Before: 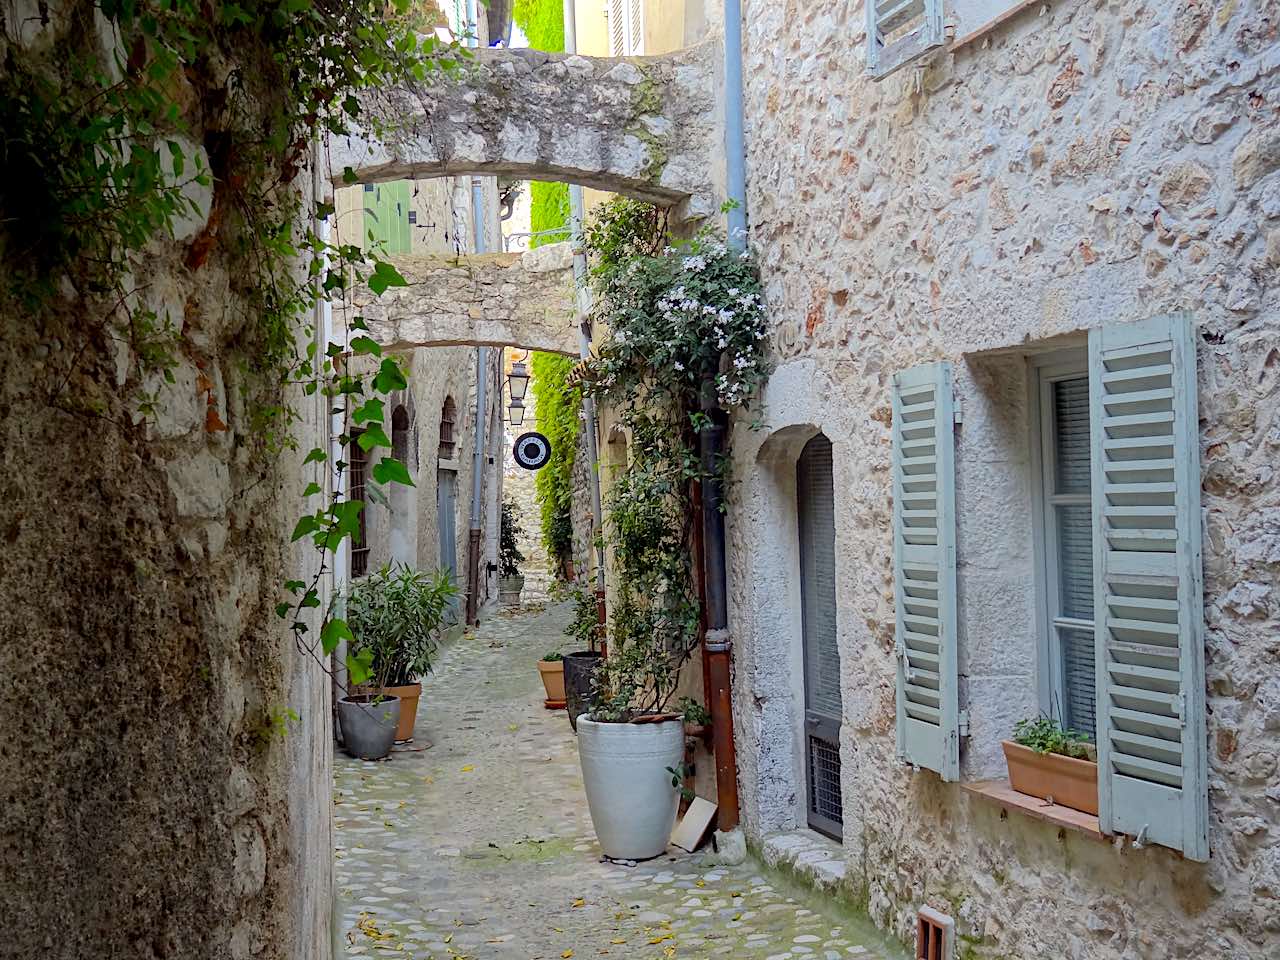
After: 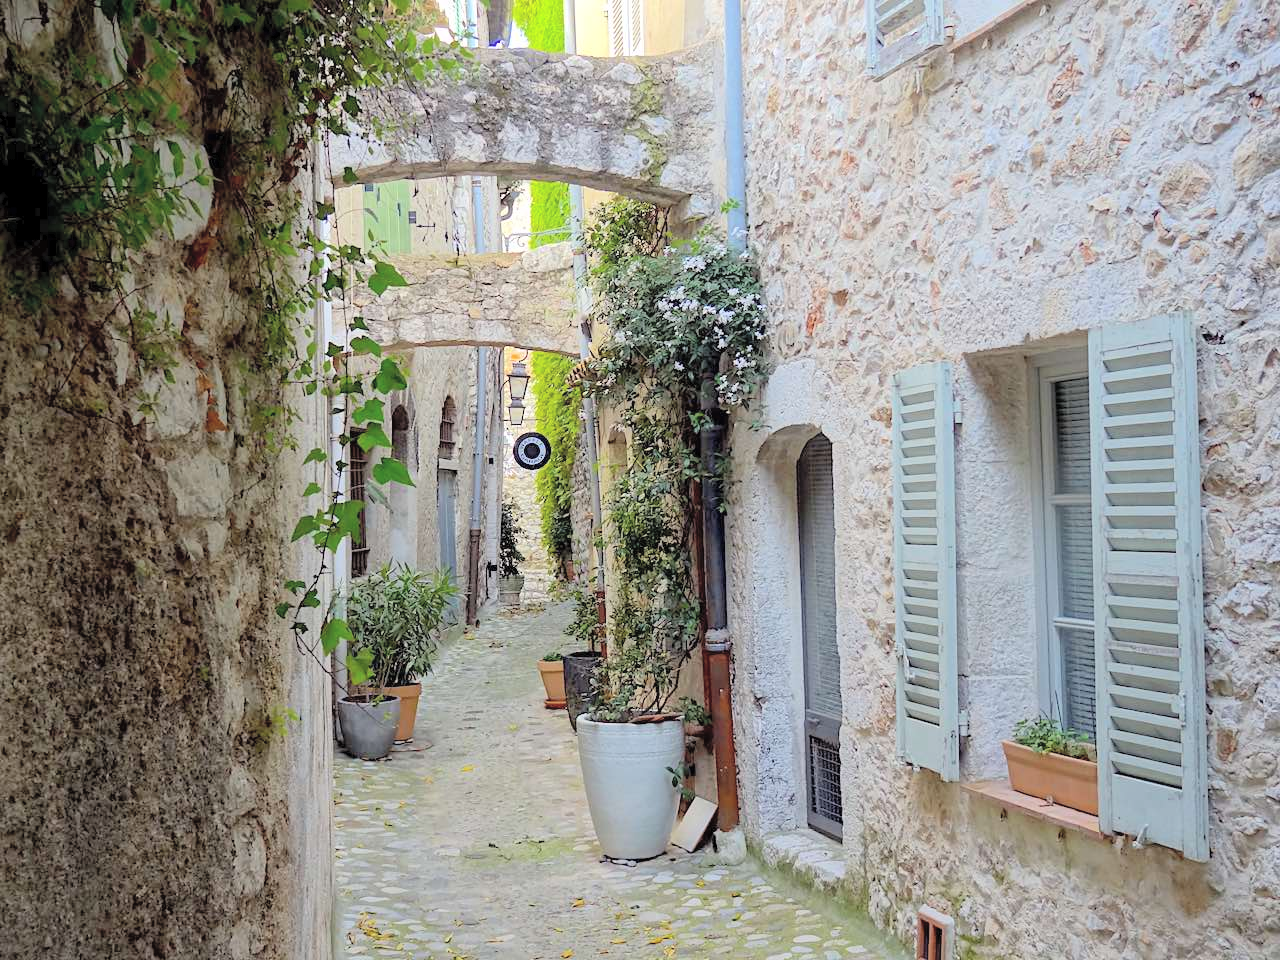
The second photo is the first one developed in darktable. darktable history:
contrast brightness saturation: brightness 0.271
